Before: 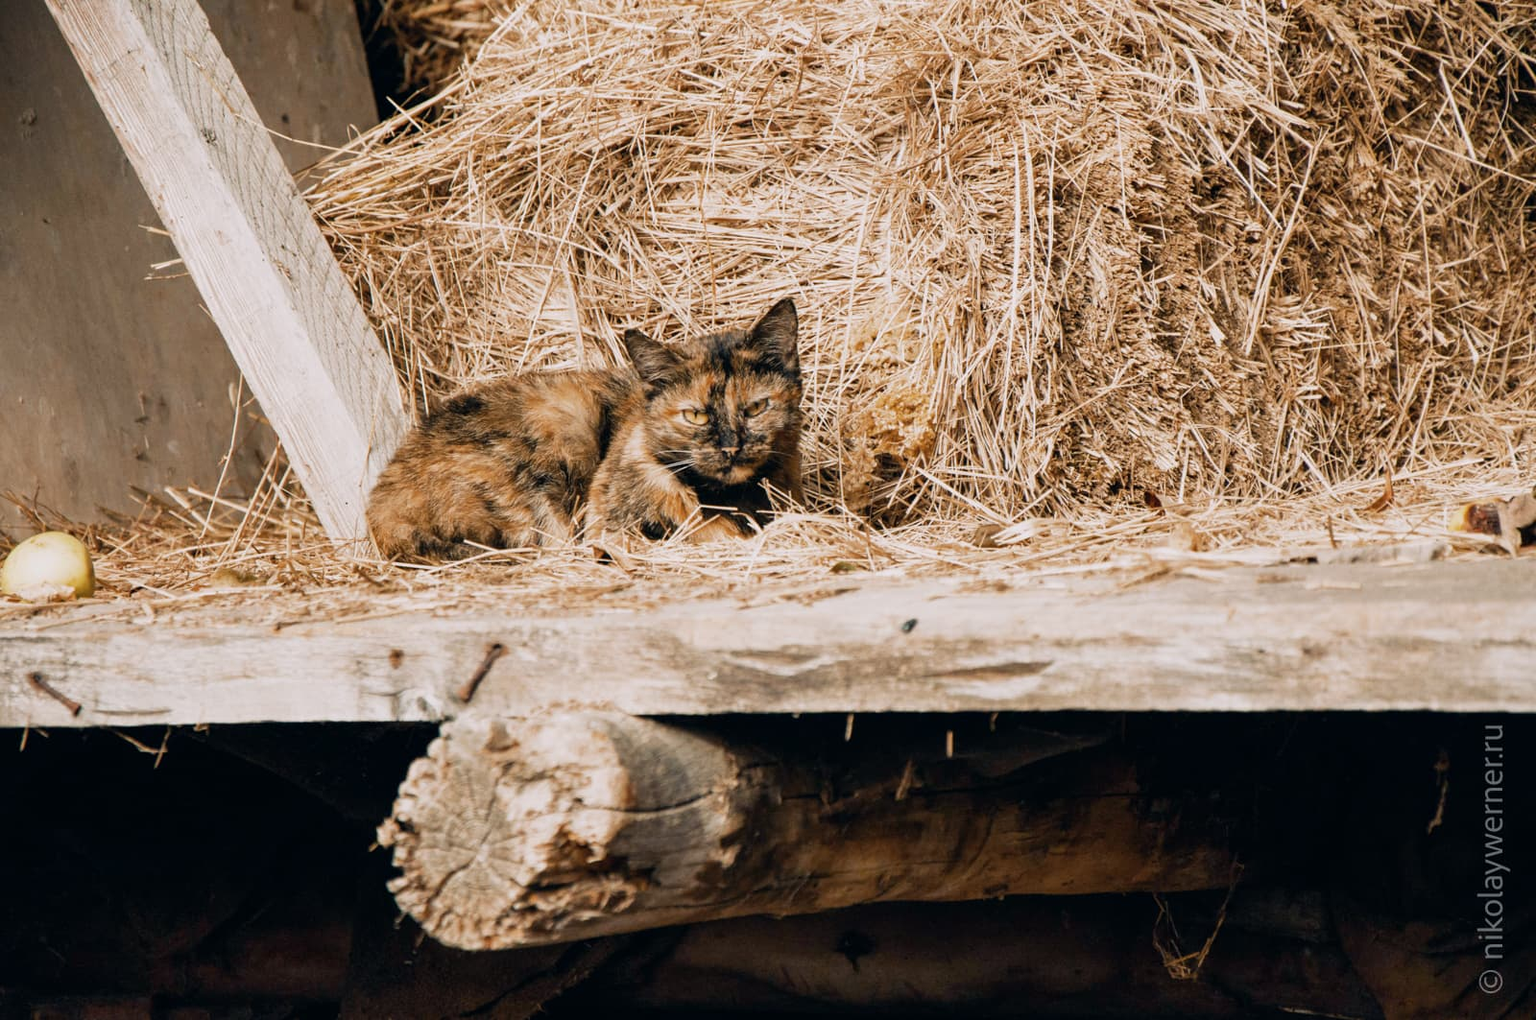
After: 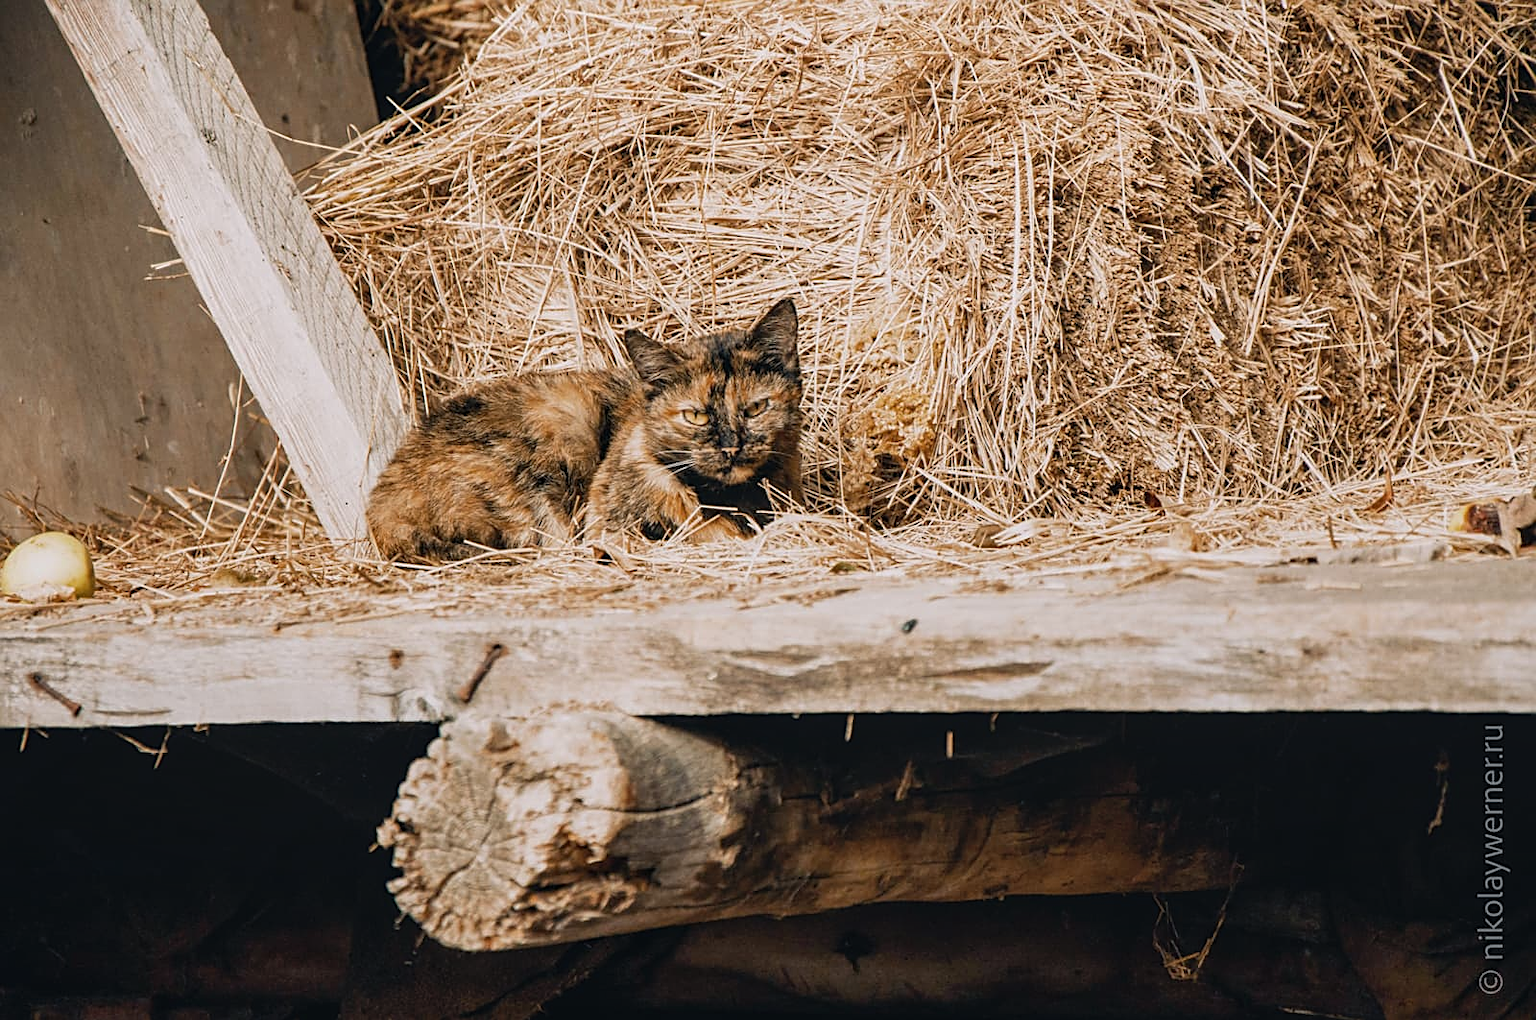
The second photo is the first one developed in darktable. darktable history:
tone equalizer: on, module defaults
local contrast: detail 109%
sharpen: on, module defaults
